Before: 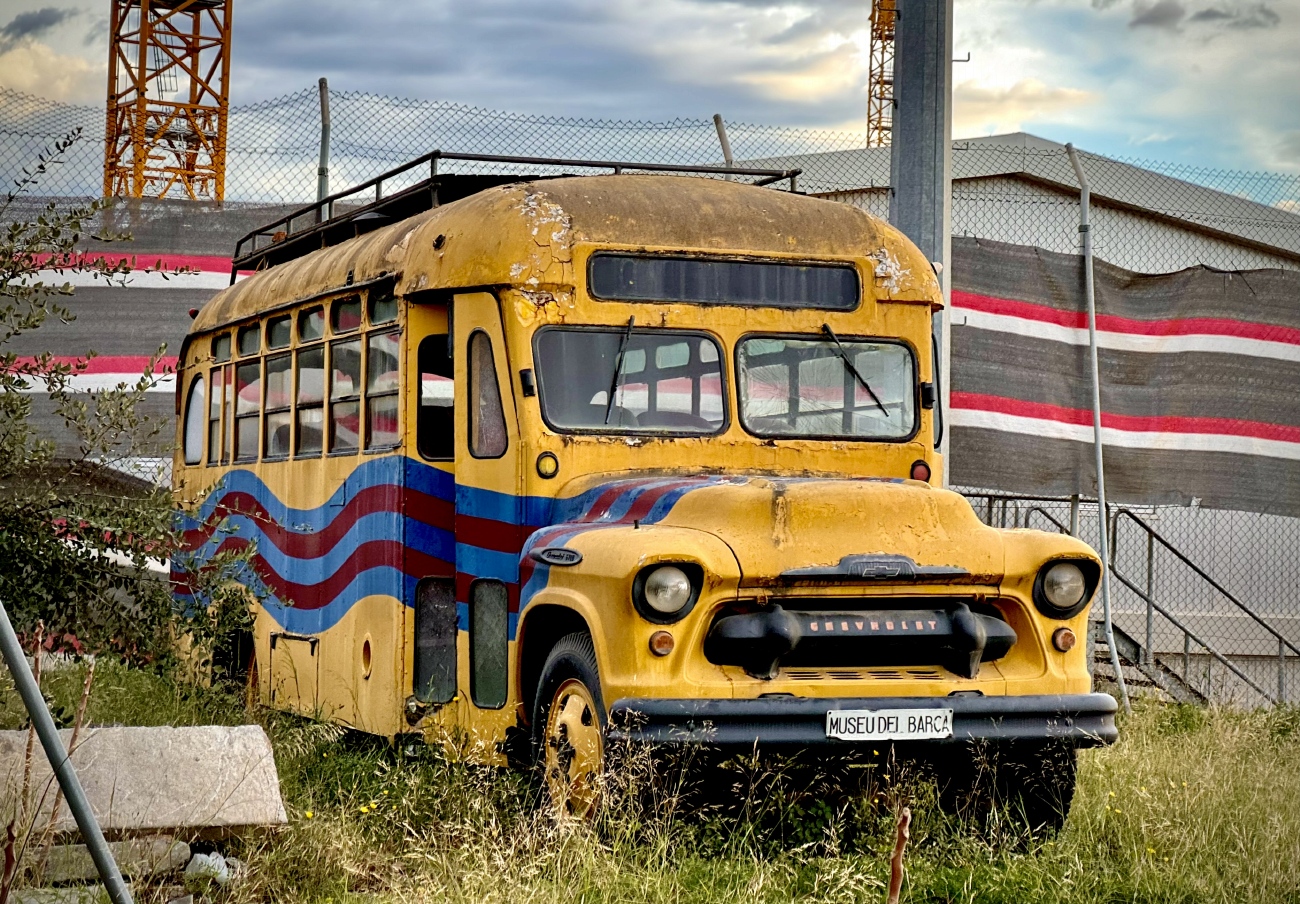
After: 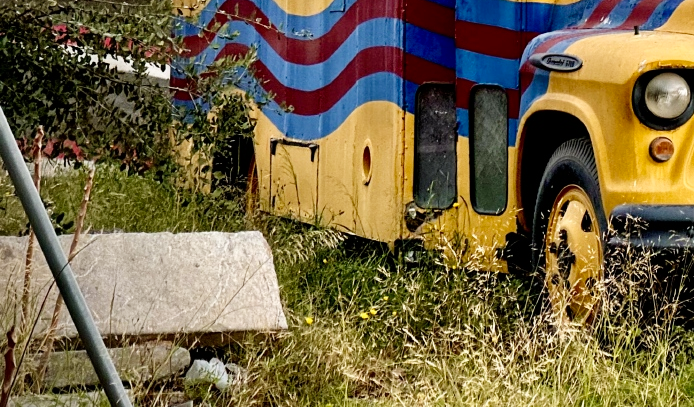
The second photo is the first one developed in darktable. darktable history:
crop and rotate: top 54.778%, right 46.61%, bottom 0.159%
tone curve: curves: ch0 [(0, 0) (0.004, 0.002) (0.02, 0.013) (0.218, 0.218) (0.664, 0.718) (0.832, 0.873) (1, 1)], preserve colors none
